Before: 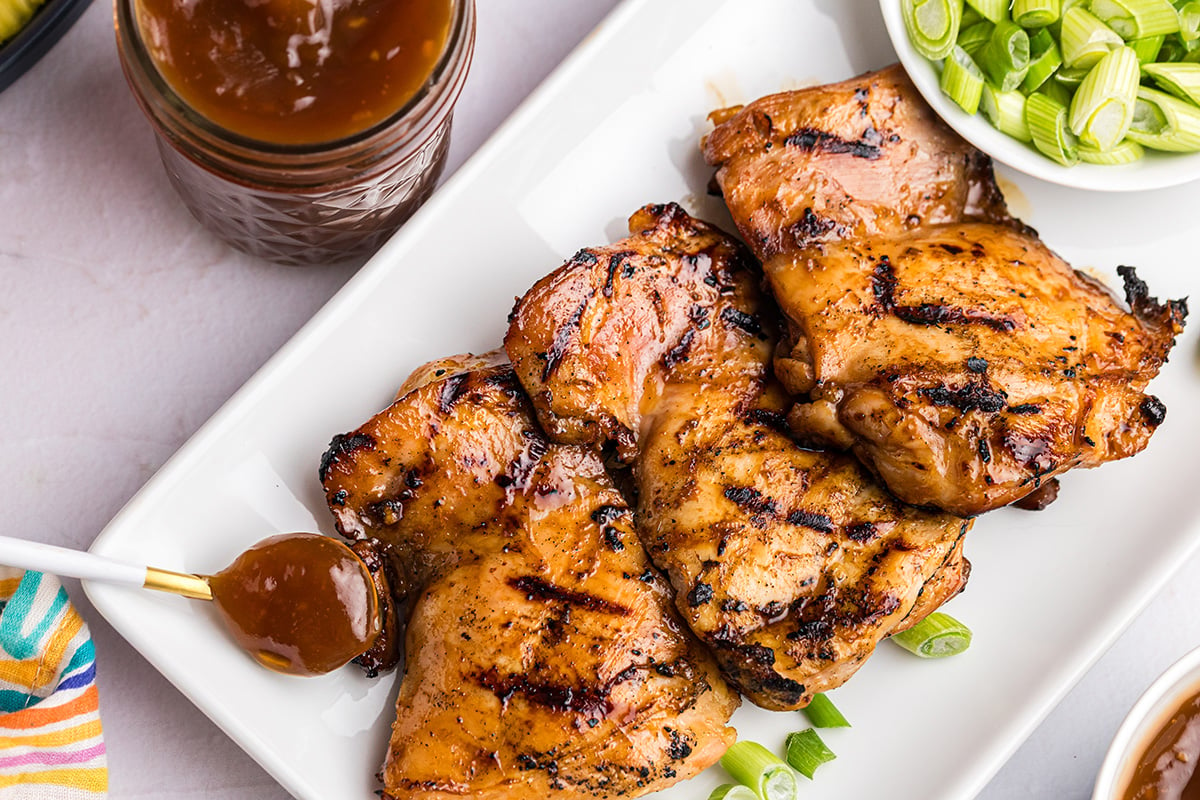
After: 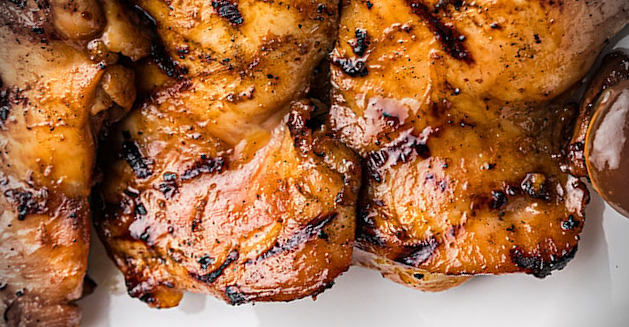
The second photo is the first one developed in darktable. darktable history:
crop and rotate: angle 147.86°, left 9.184%, top 15.583%, right 4.577%, bottom 16.999%
vignetting: fall-off start 87.59%, fall-off radius 24.08%, brightness -0.617, saturation -0.671, unbound false
shadows and highlights: shadows 29.68, highlights -30.34, low approximation 0.01, soften with gaussian
